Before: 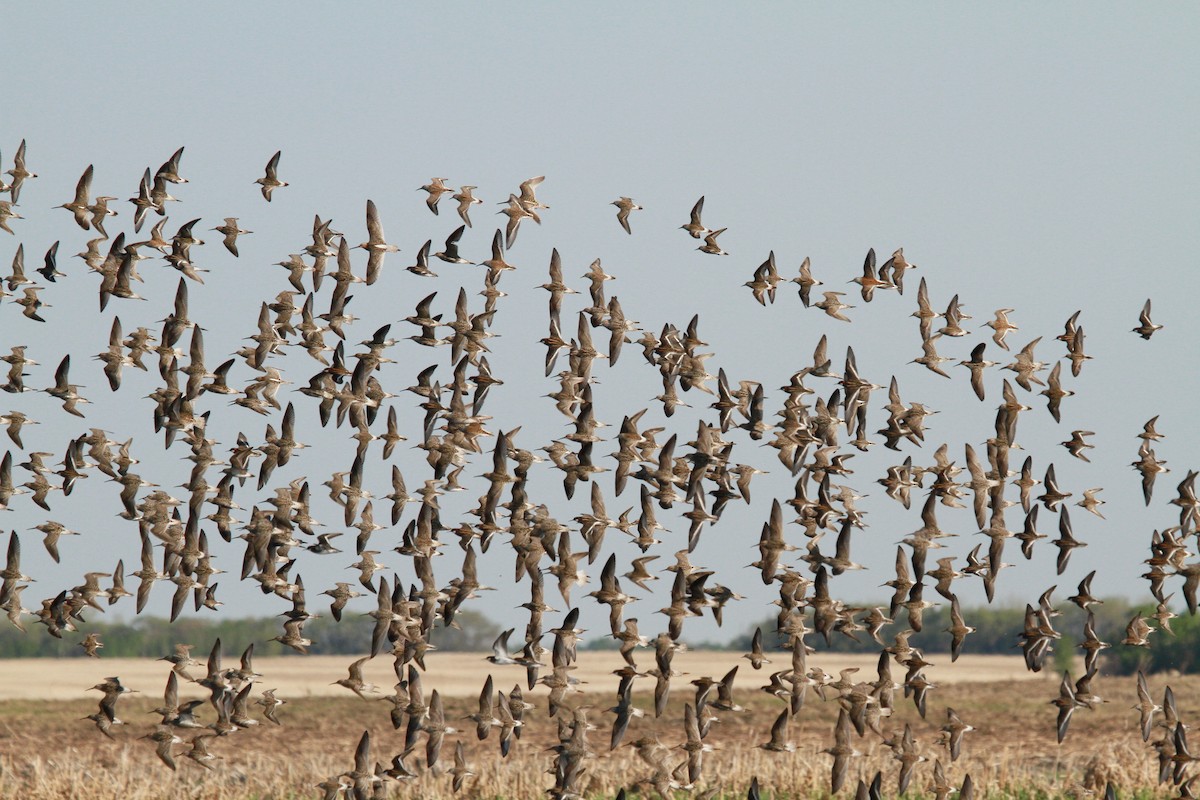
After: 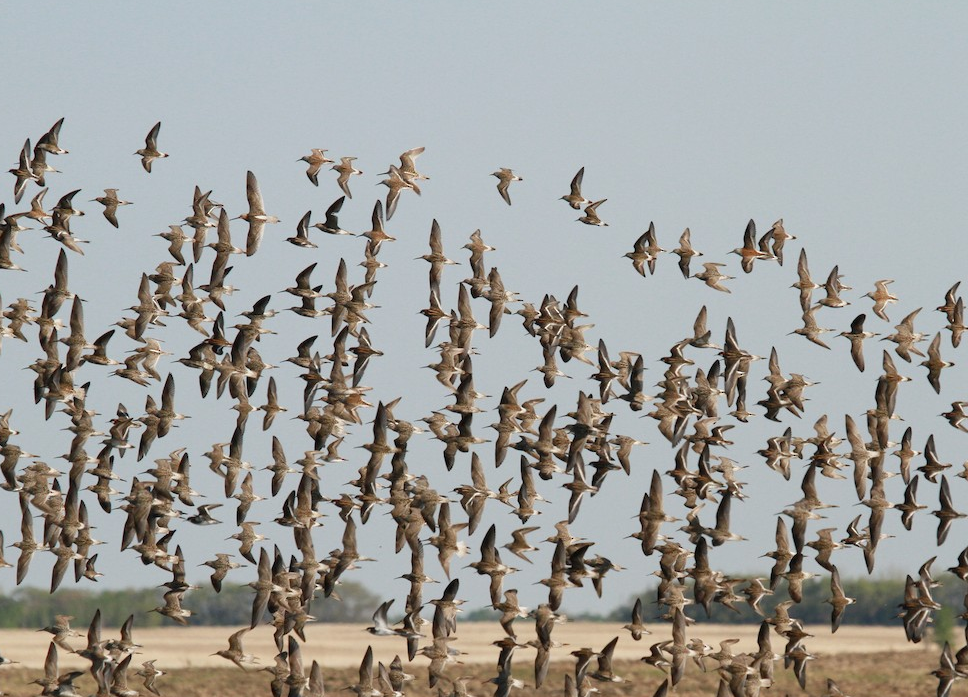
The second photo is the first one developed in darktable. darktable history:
crop: left 10.018%, top 3.627%, right 9.31%, bottom 9.233%
